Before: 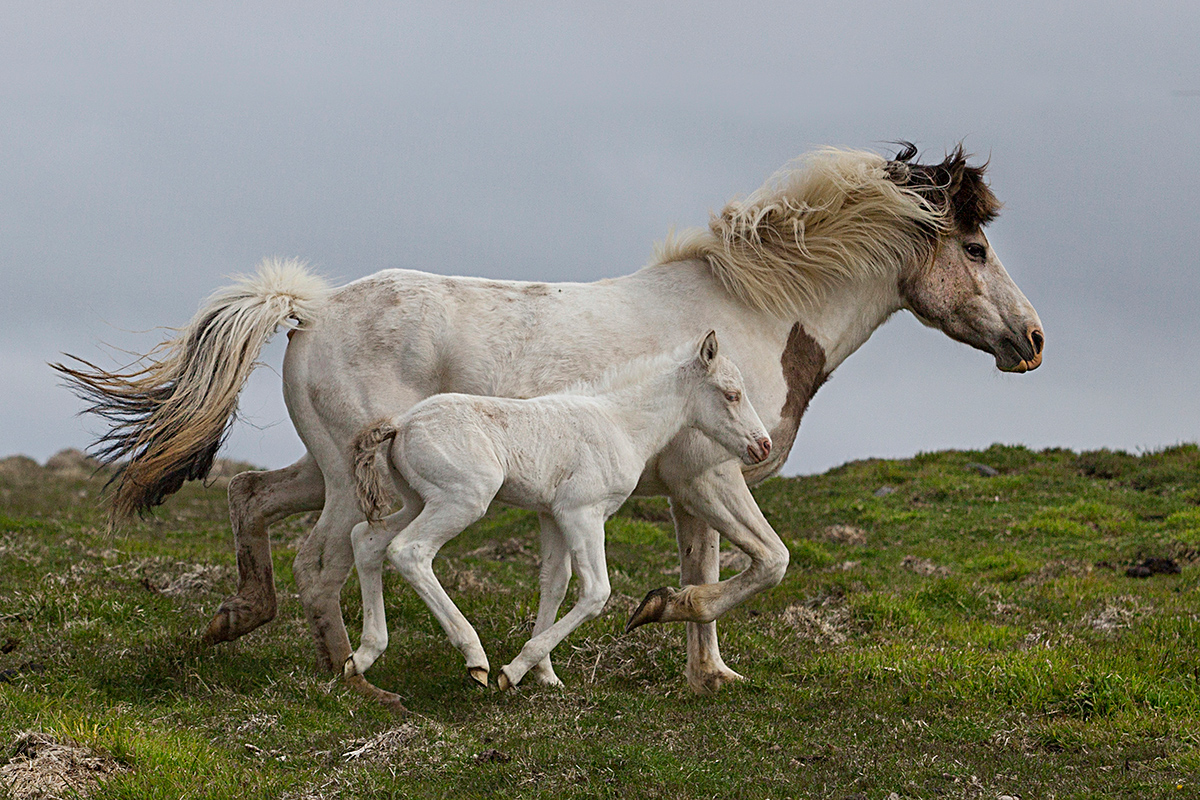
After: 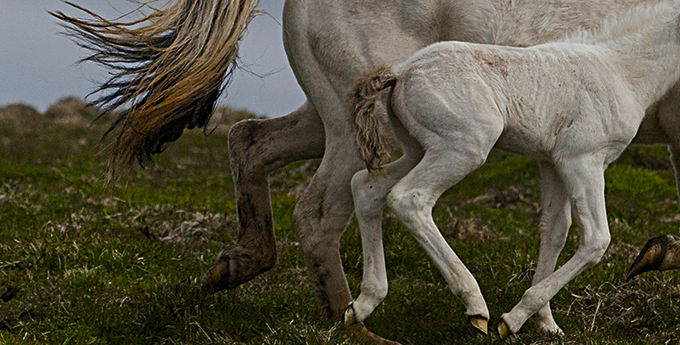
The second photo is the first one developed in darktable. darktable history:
color balance rgb: shadows lift › chroma 0.993%, shadows lift › hue 112.72°, perceptual saturation grading › global saturation 9.225%, perceptual saturation grading › highlights -13.141%, perceptual saturation grading › mid-tones 14.42%, perceptual saturation grading › shadows 22.912%, global vibrance 20%
contrast brightness saturation: contrast -0.171, saturation 0.19
crop: top 44.082%, right 43.253%, bottom 12.752%
levels: levels [0.101, 0.578, 0.953]
